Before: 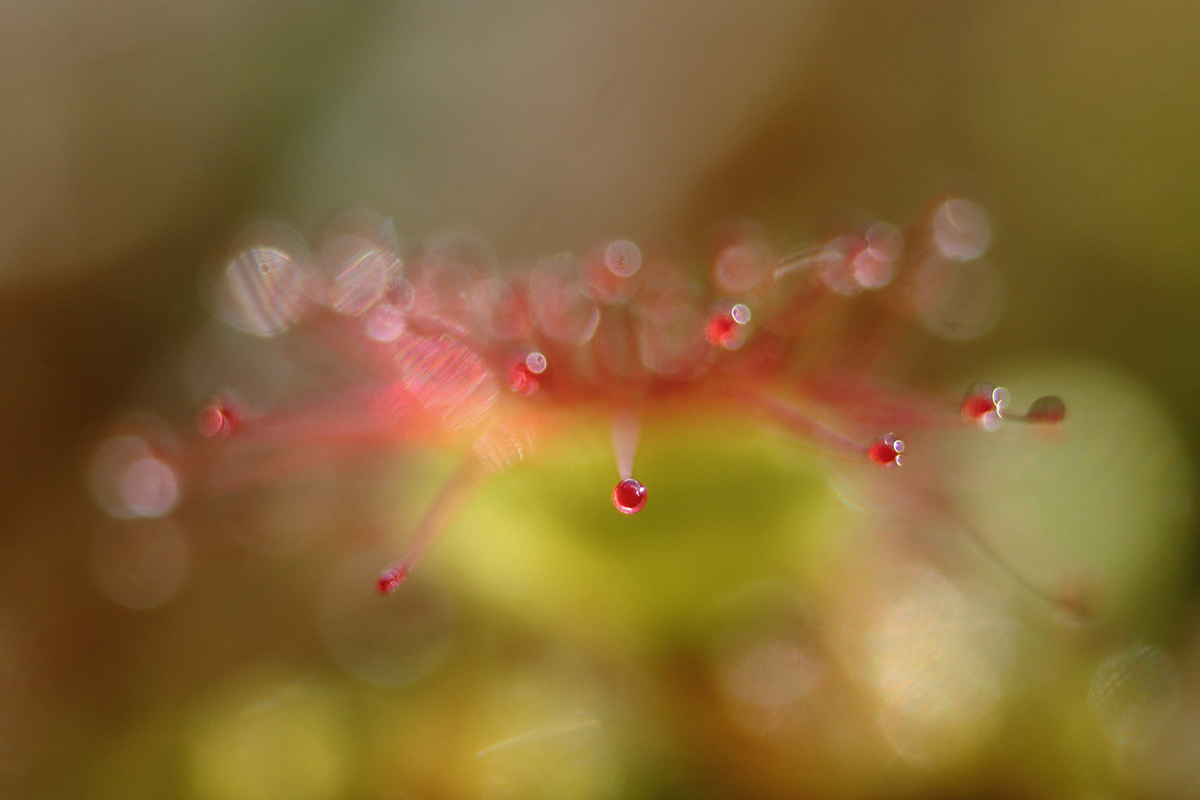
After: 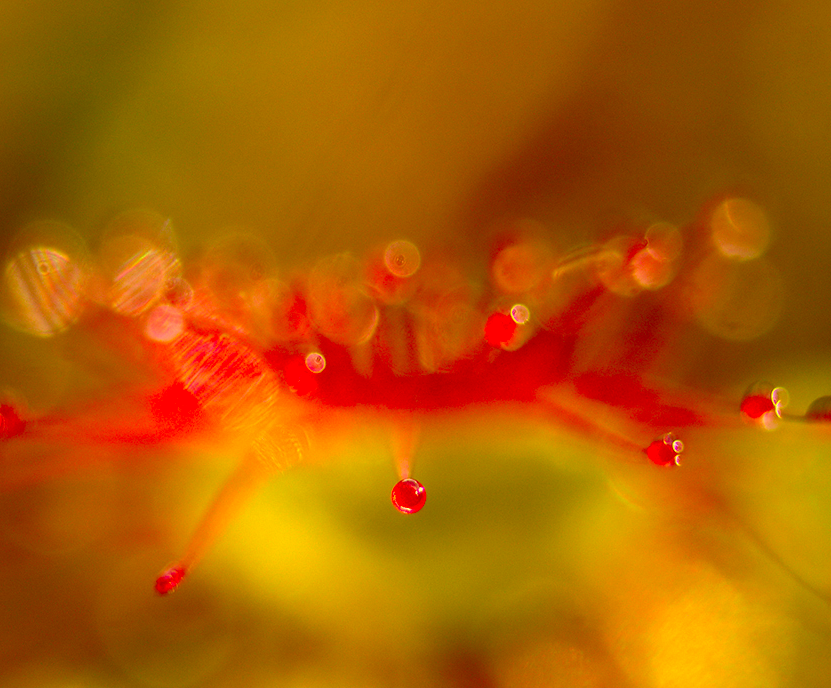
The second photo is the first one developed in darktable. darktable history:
color correction: highlights a* 10.44, highlights b* 30.04, shadows a* 2.73, shadows b* 17.51, saturation 1.72
crop: left 18.479%, right 12.2%, bottom 13.971%
local contrast: on, module defaults
